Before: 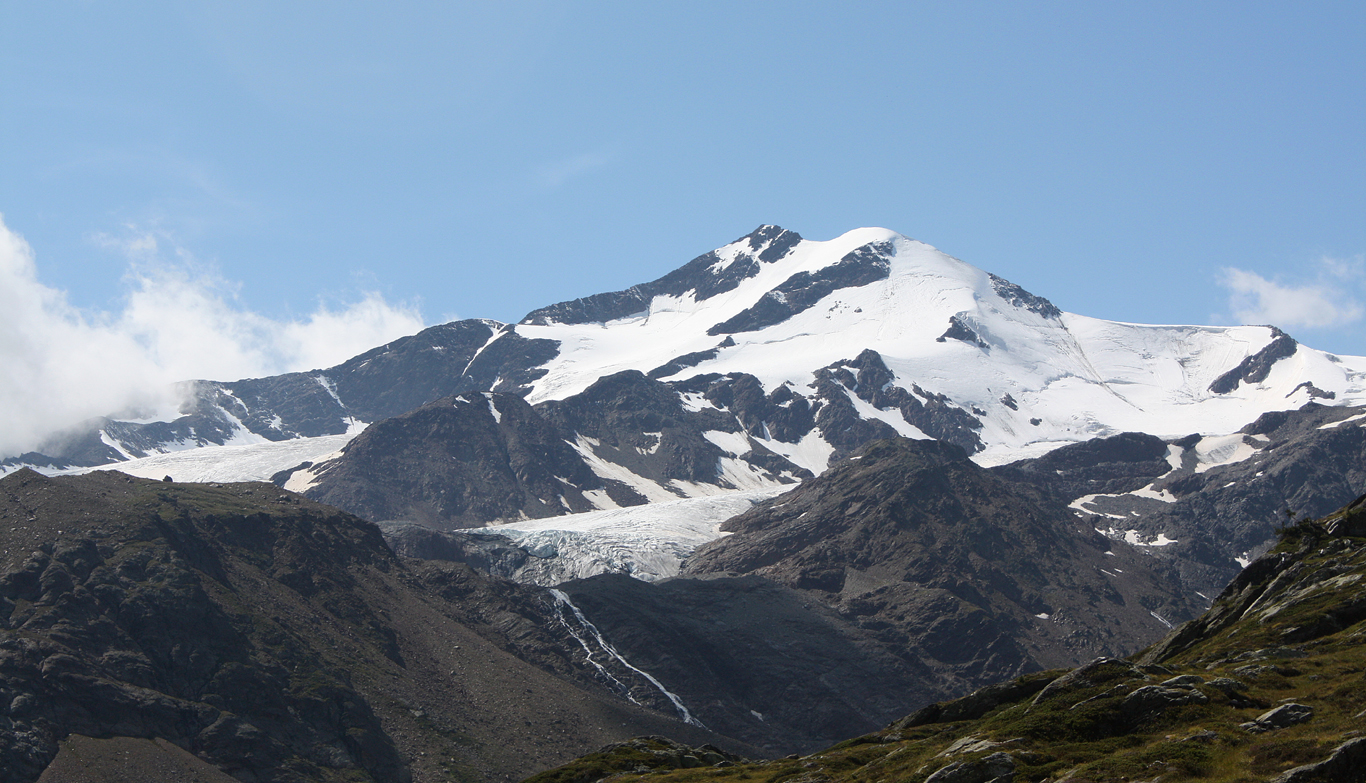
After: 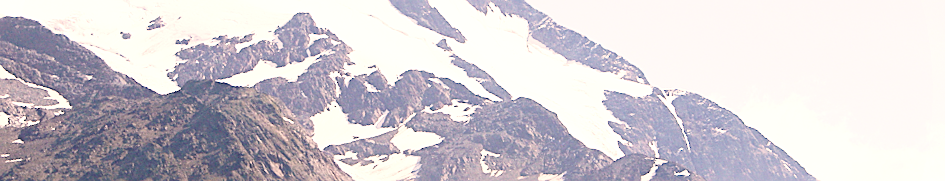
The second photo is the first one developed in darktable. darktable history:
color correction: highlights a* 11.96, highlights b* 11.58
vignetting: fall-off start 97.28%, fall-off radius 79%, brightness -0.462, saturation -0.3, width/height ratio 1.114, dithering 8-bit output, unbound false
sharpen: on, module defaults
local contrast: mode bilateral grid, contrast 15, coarseness 36, detail 105%, midtone range 0.2
exposure: black level correction 0, exposure 1.1 EV, compensate highlight preservation false
crop and rotate: angle 16.12°, top 30.835%, bottom 35.653%
base curve: curves: ch0 [(0, 0) (0.028, 0.03) (0.121, 0.232) (0.46, 0.748) (0.859, 0.968) (1, 1)], preserve colors none
